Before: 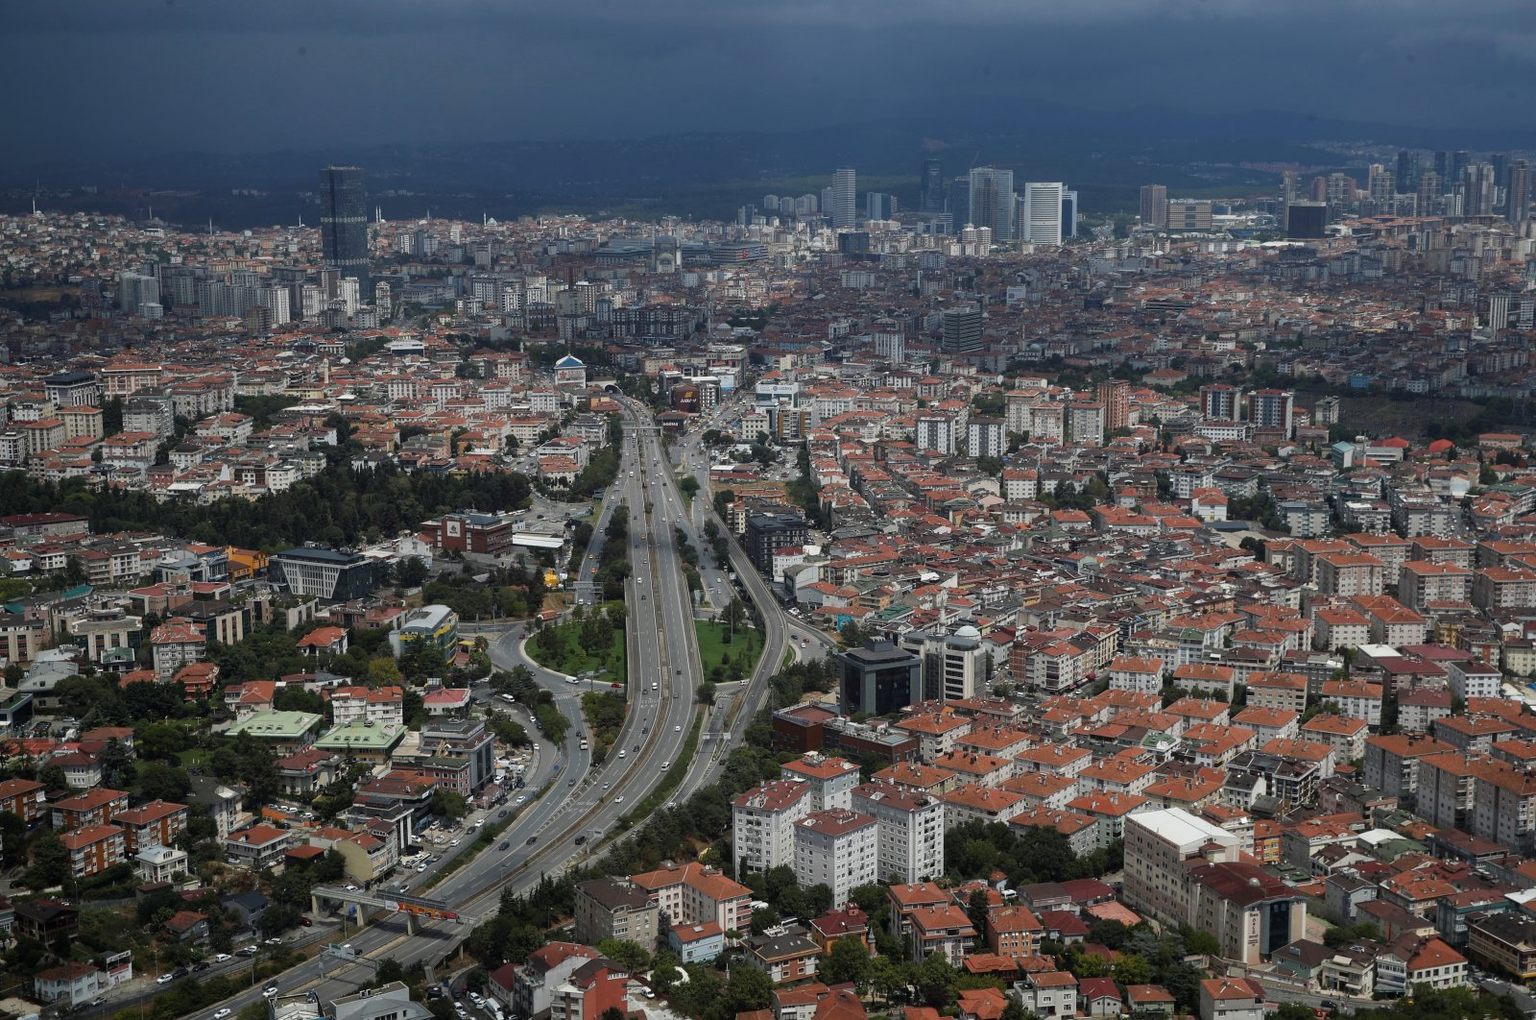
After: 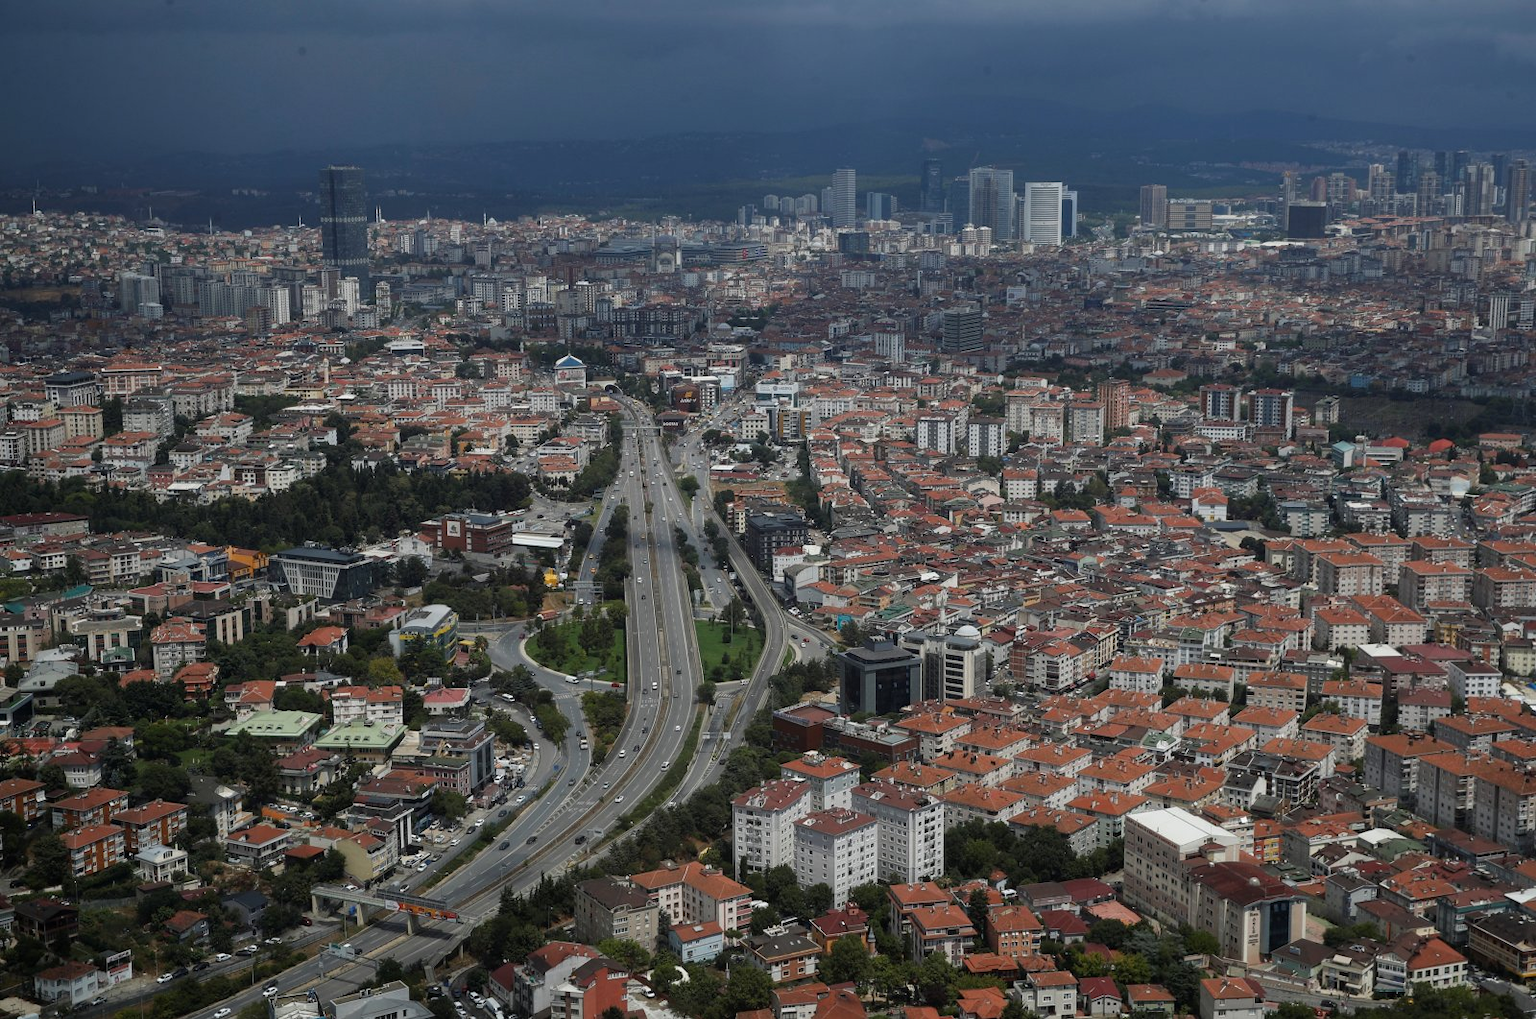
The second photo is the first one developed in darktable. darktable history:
exposure: exposure -0.021 EV, compensate highlight preservation false
tone equalizer: on, module defaults
